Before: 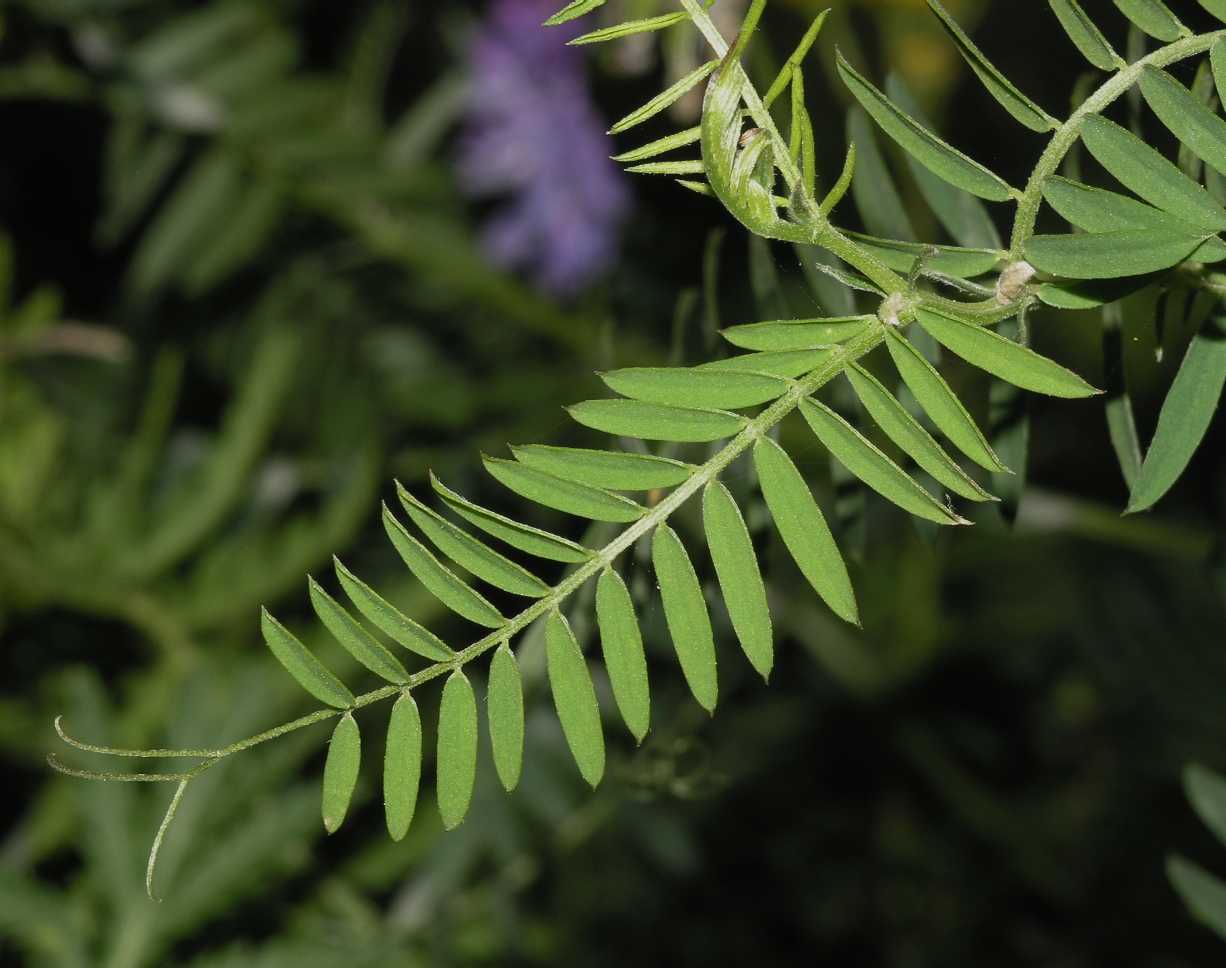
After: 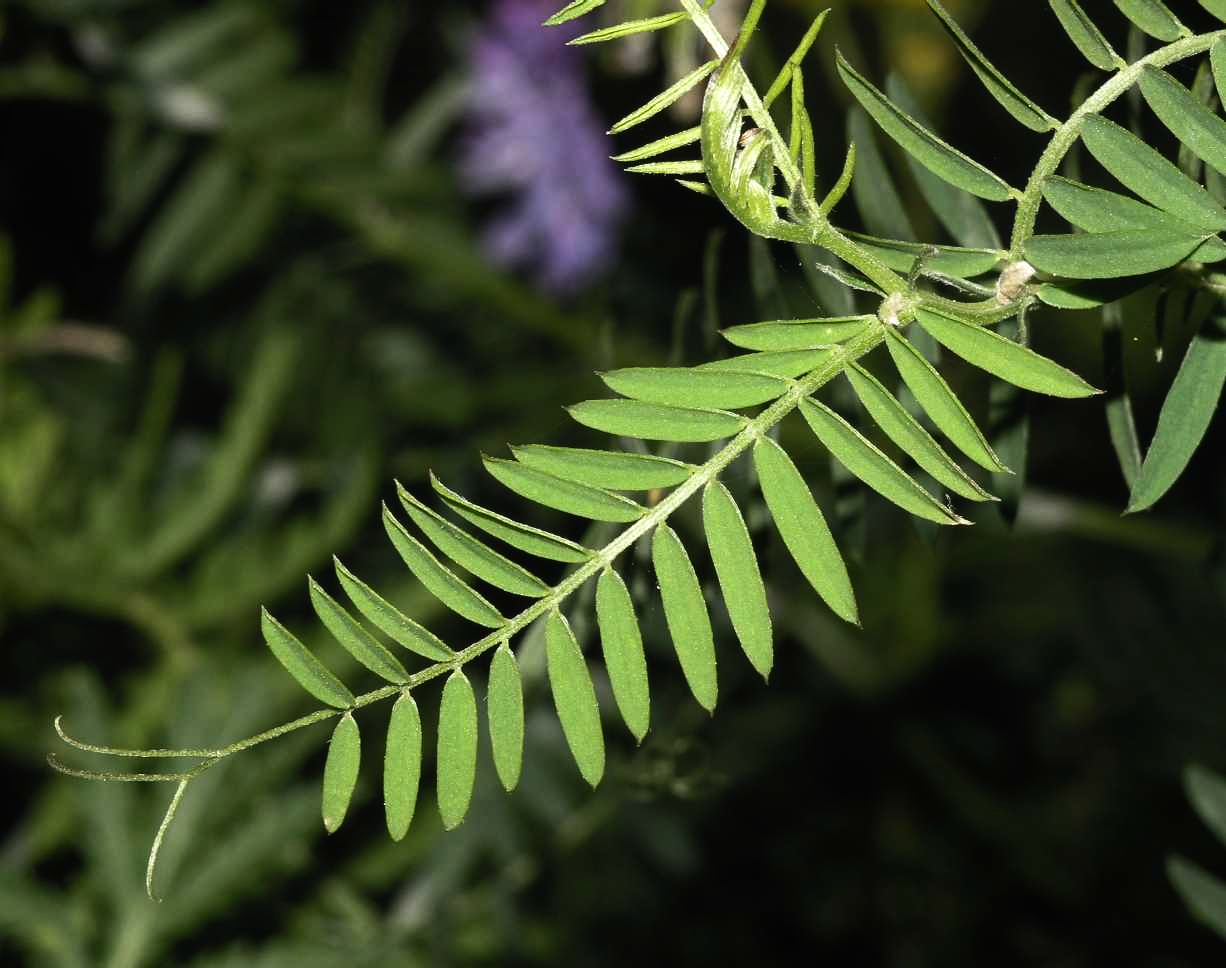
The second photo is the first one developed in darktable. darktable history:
tone equalizer: -8 EV -0.75 EV, -7 EV -0.7 EV, -6 EV -0.6 EV, -5 EV -0.4 EV, -3 EV 0.4 EV, -2 EV 0.6 EV, -1 EV 0.7 EV, +0 EV 0.75 EV, edges refinement/feathering 500, mask exposure compensation -1.57 EV, preserve details no
local contrast: mode bilateral grid, contrast 100, coarseness 100, detail 94%, midtone range 0.2
